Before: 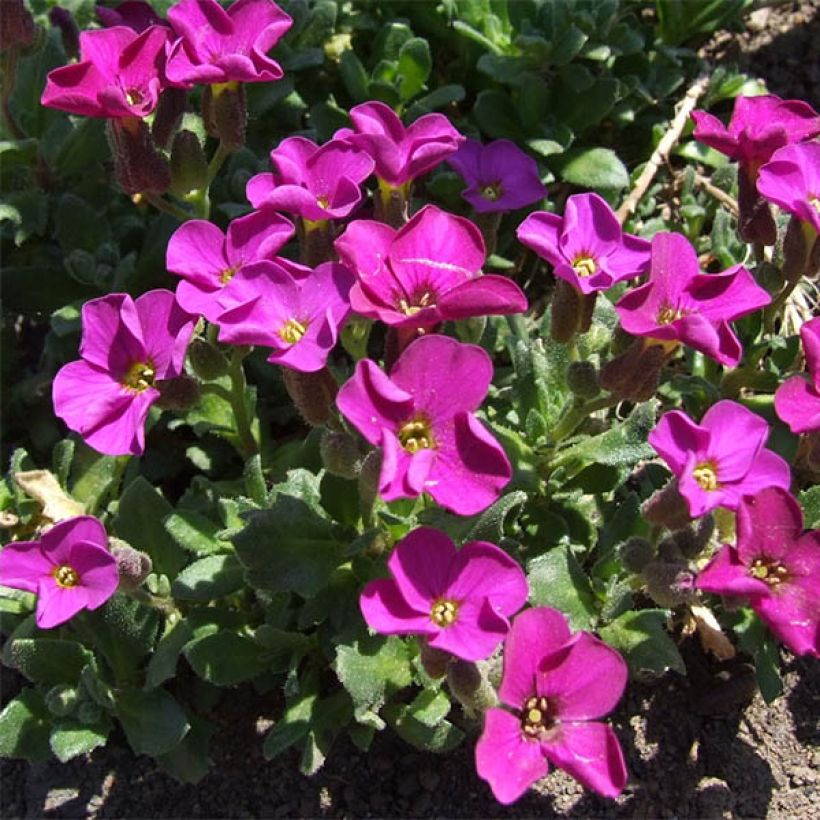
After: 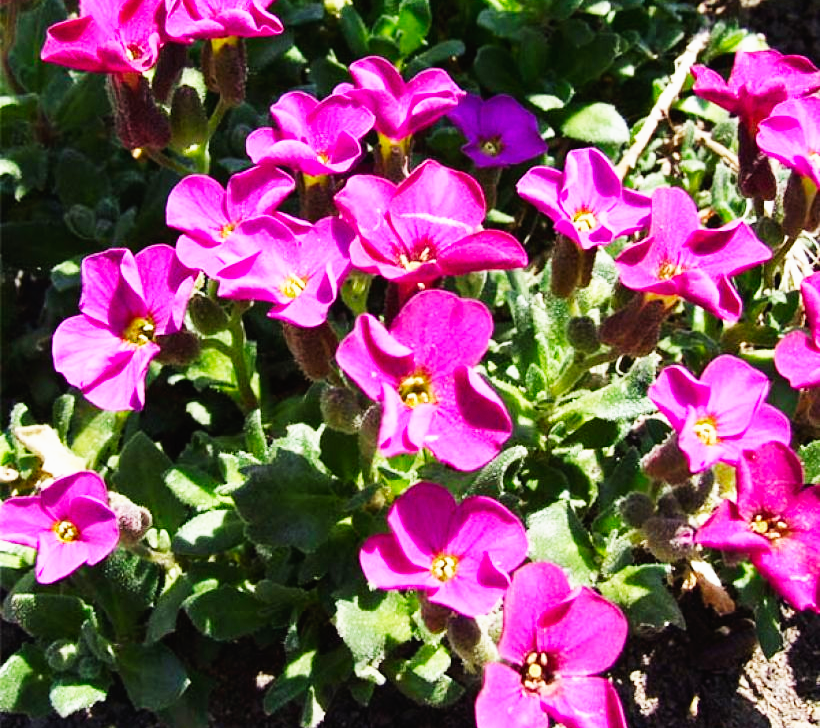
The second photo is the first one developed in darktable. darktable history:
crop and rotate: top 5.609%, bottom 5.609%
base curve: curves: ch0 [(0, 0) (0.007, 0.004) (0.027, 0.03) (0.046, 0.07) (0.207, 0.54) (0.442, 0.872) (0.673, 0.972) (1, 1)], preserve colors none
contrast brightness saturation: contrast -0.02, brightness -0.01, saturation 0.03
